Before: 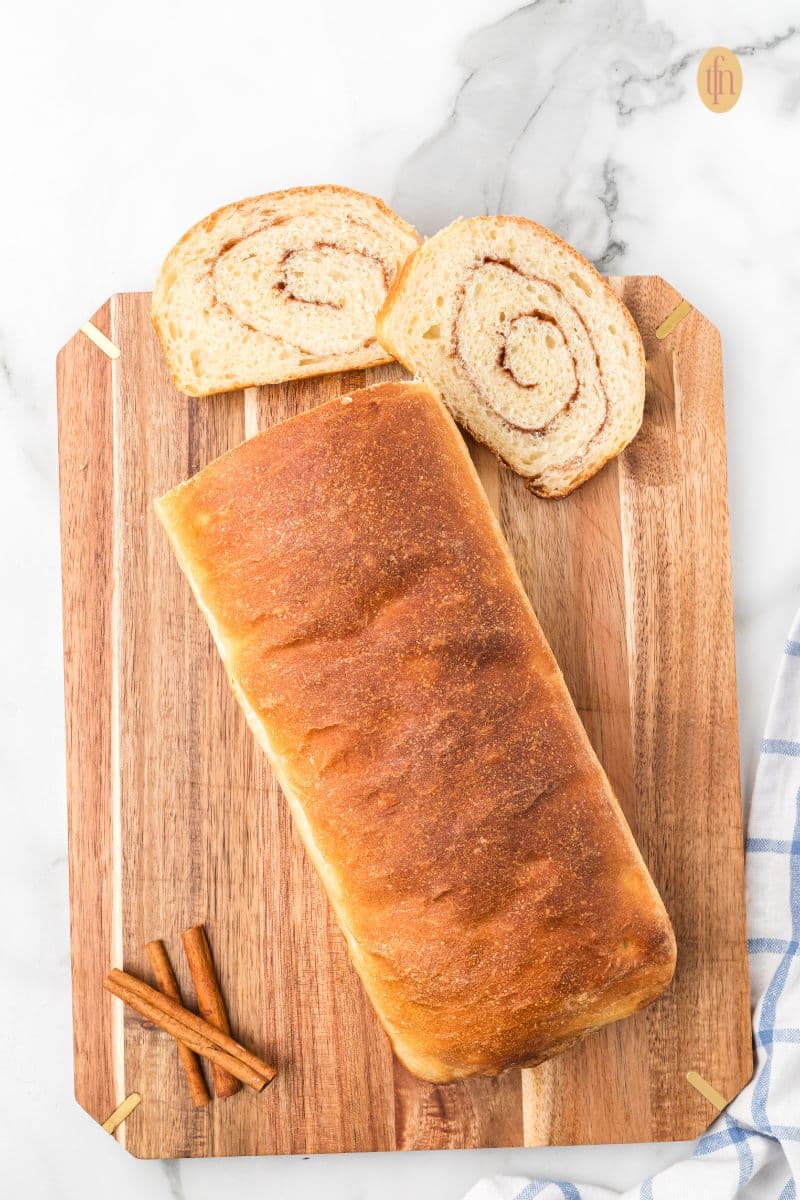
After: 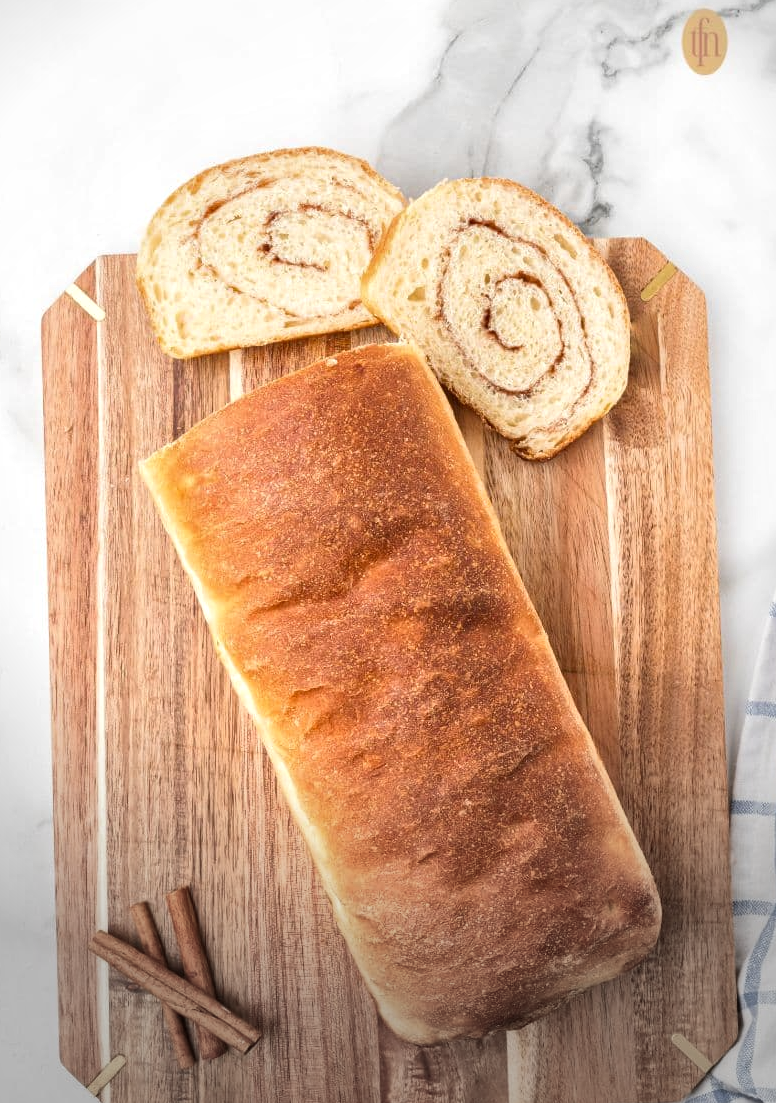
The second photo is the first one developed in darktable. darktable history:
local contrast: mode bilateral grid, contrast 19, coarseness 51, detail 138%, midtone range 0.2
crop: left 1.965%, top 3.201%, right 0.988%, bottom 4.829%
vignetting: center (-0.052, -0.354), width/height ratio 1.089
